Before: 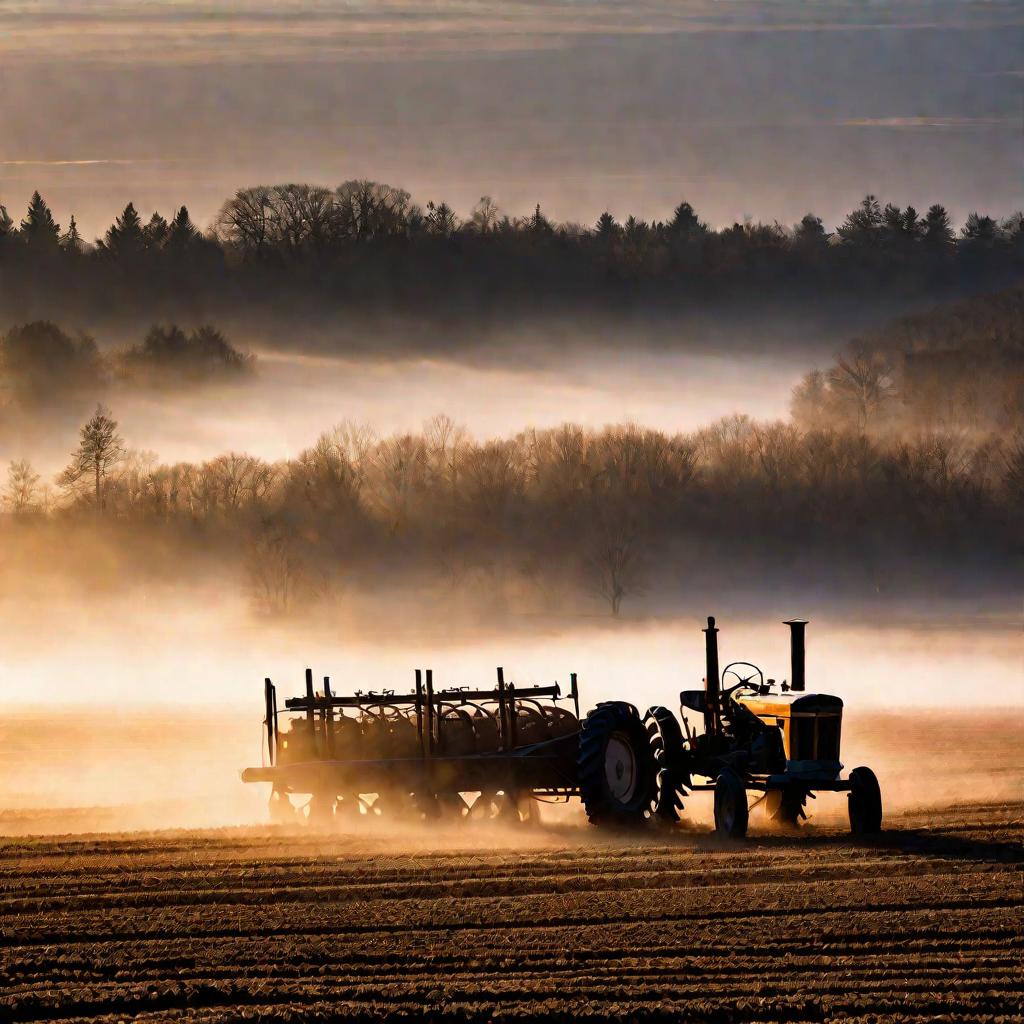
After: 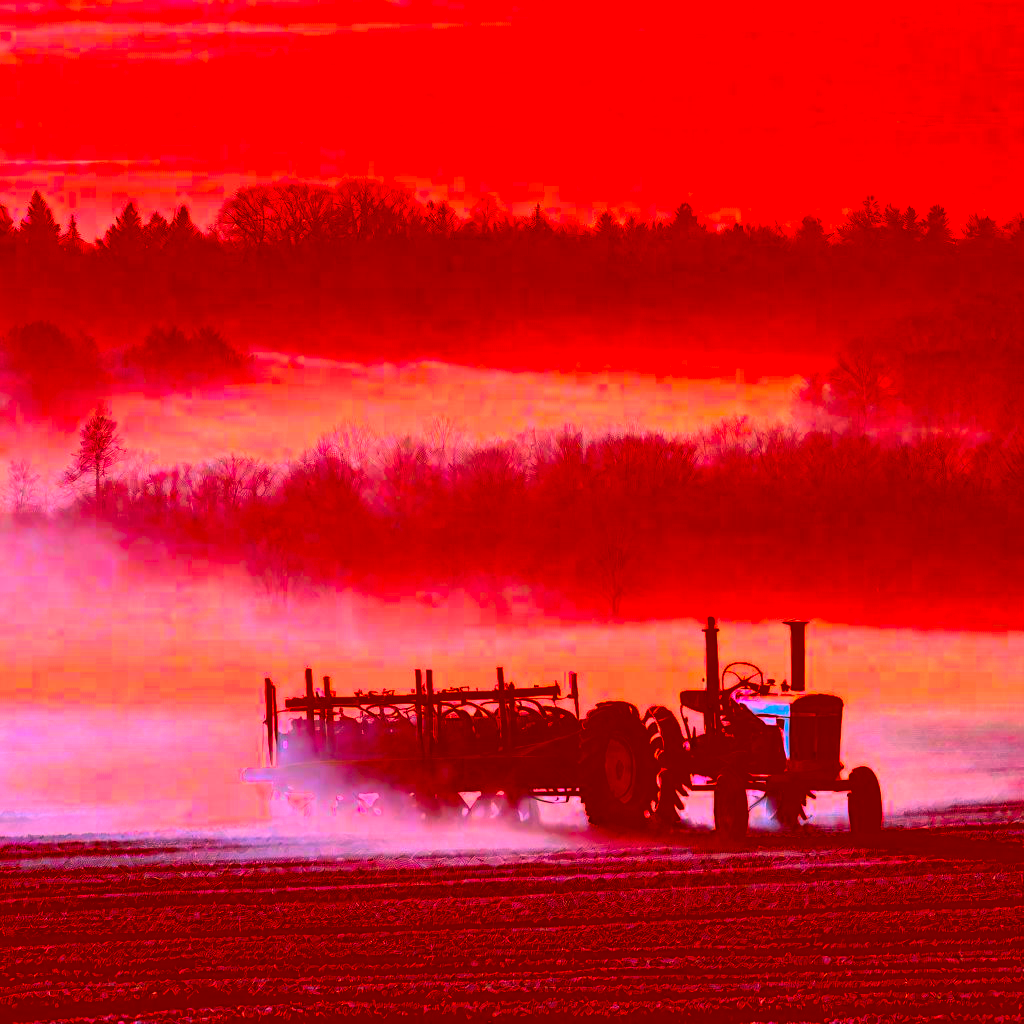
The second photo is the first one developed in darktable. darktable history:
color correction: highlights a* -39.33, highlights b* -39.5, shadows a* -39.65, shadows b* -39.84, saturation -2.99
